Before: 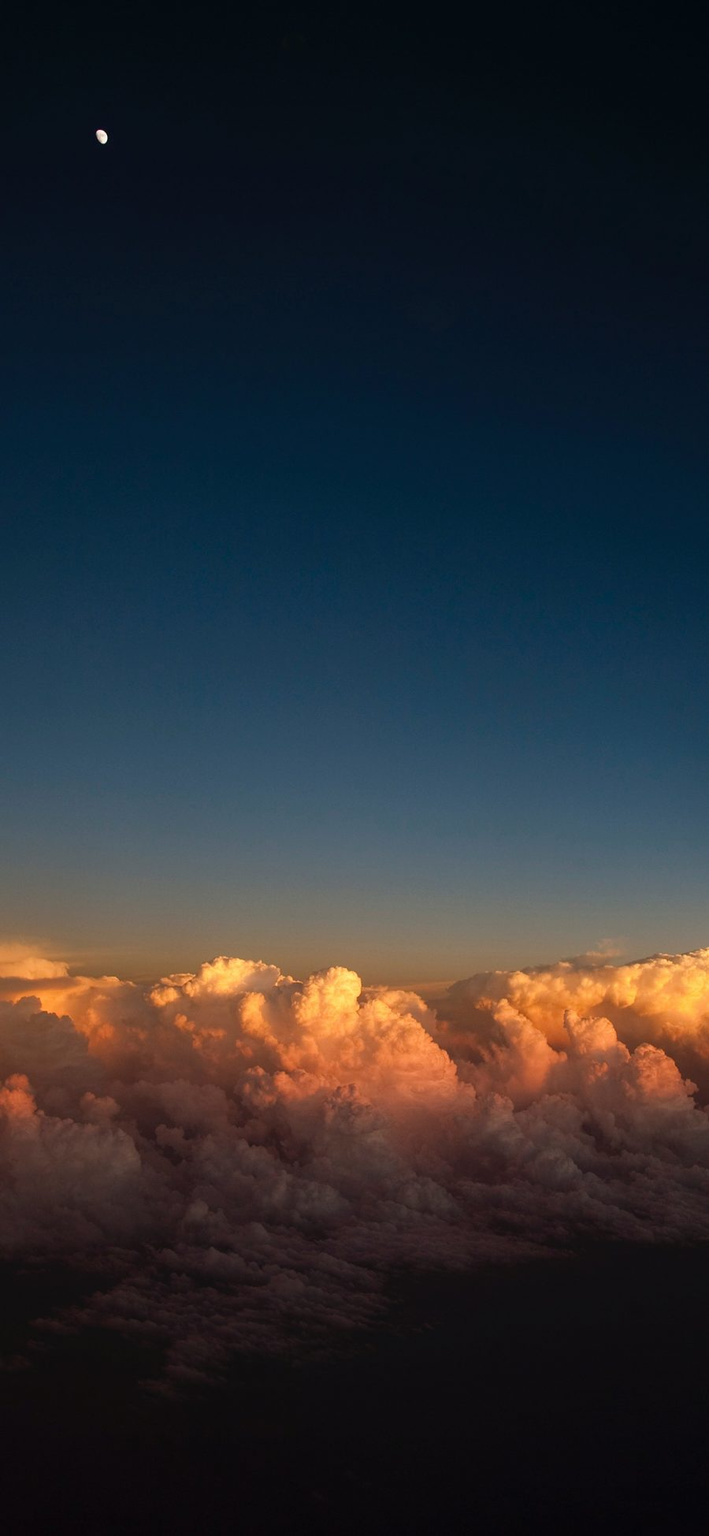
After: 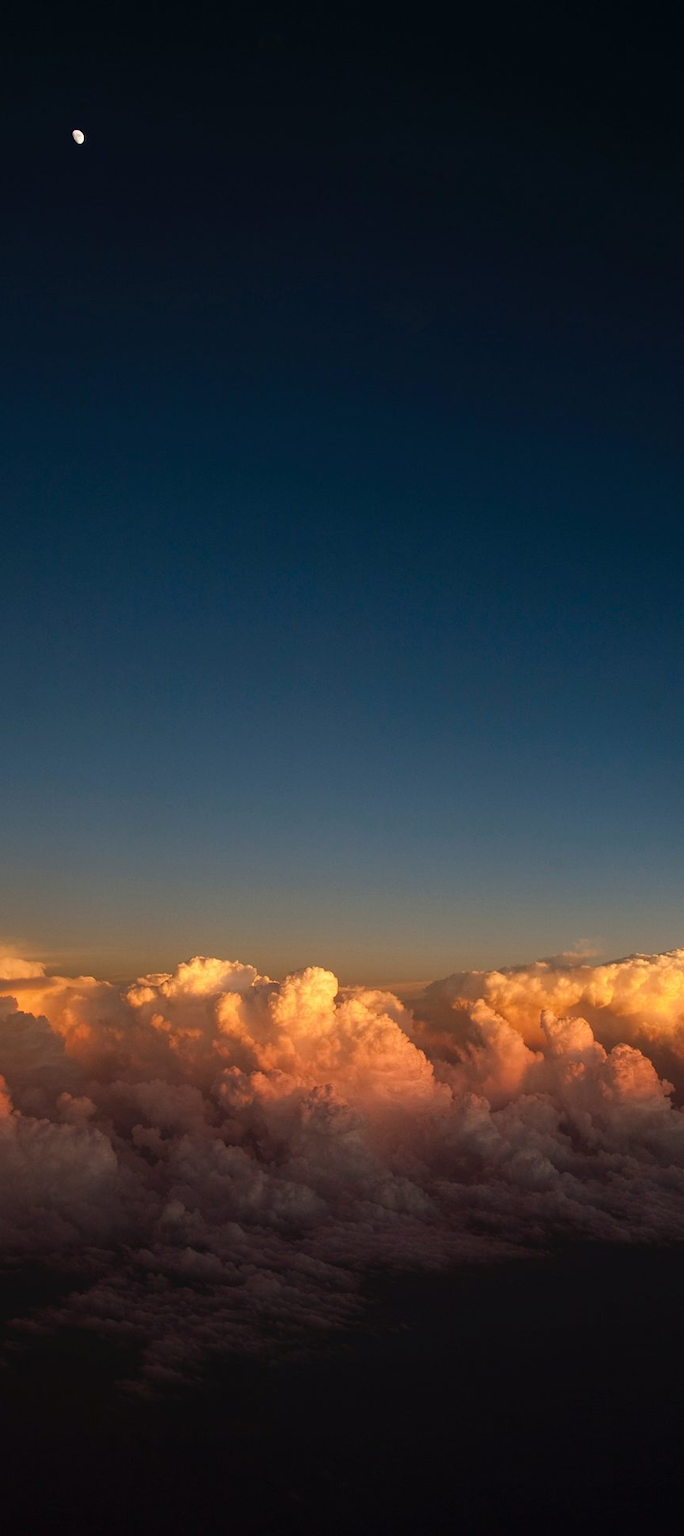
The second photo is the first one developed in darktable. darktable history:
crop and rotate: left 3.426%
